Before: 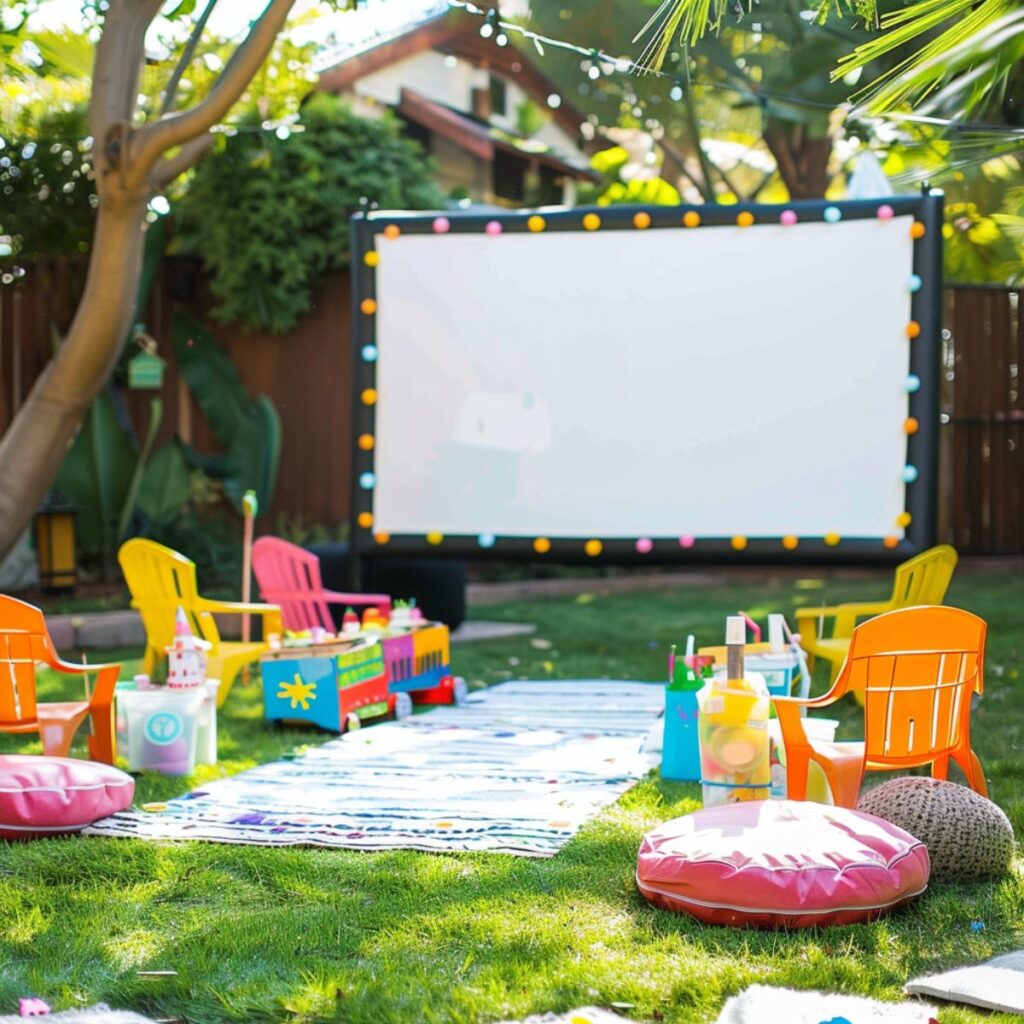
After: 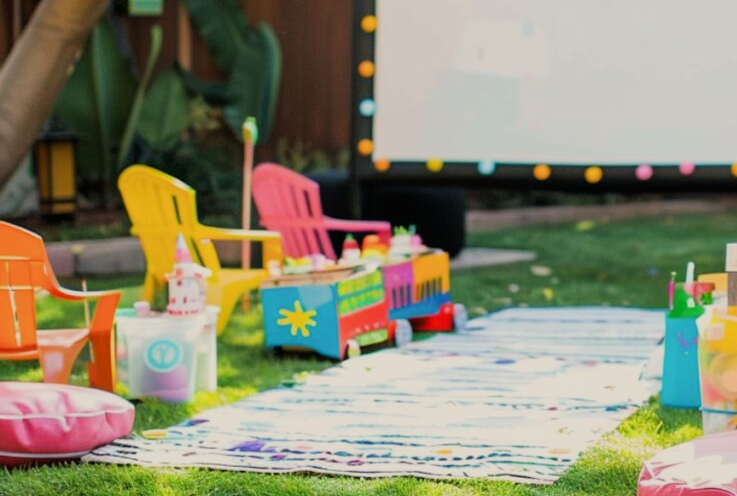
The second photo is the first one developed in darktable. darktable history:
exposure: compensate highlight preservation false
crop: top 36.498%, right 27.964%, bottom 14.995%
white balance: red 1.045, blue 0.932
filmic rgb: hardness 4.17
